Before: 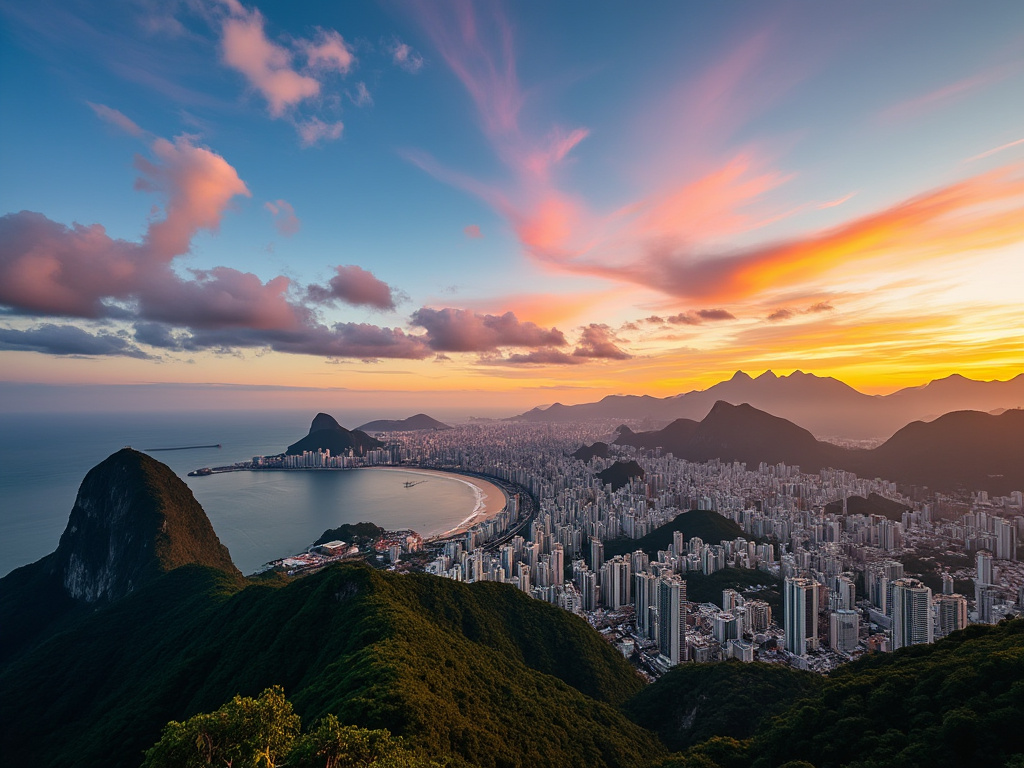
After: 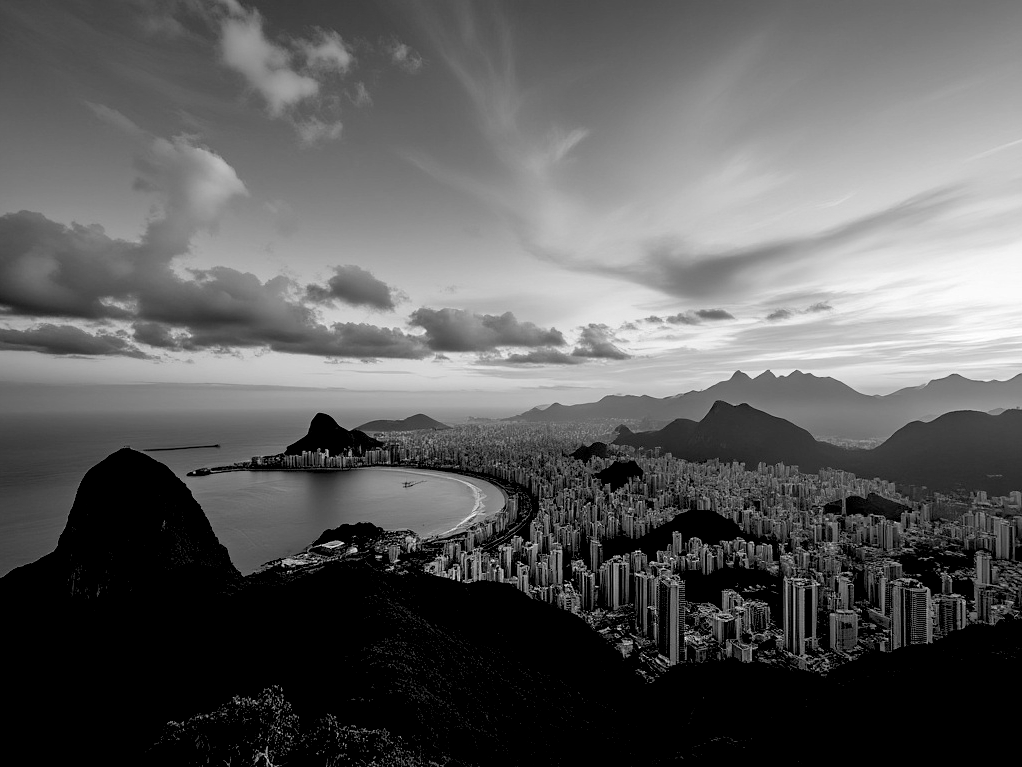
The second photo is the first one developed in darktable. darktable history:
crop and rotate: left 0.126%
monochrome: a -6.99, b 35.61, size 1.4
rgb levels: levels [[0.034, 0.472, 0.904], [0, 0.5, 1], [0, 0.5, 1]]
